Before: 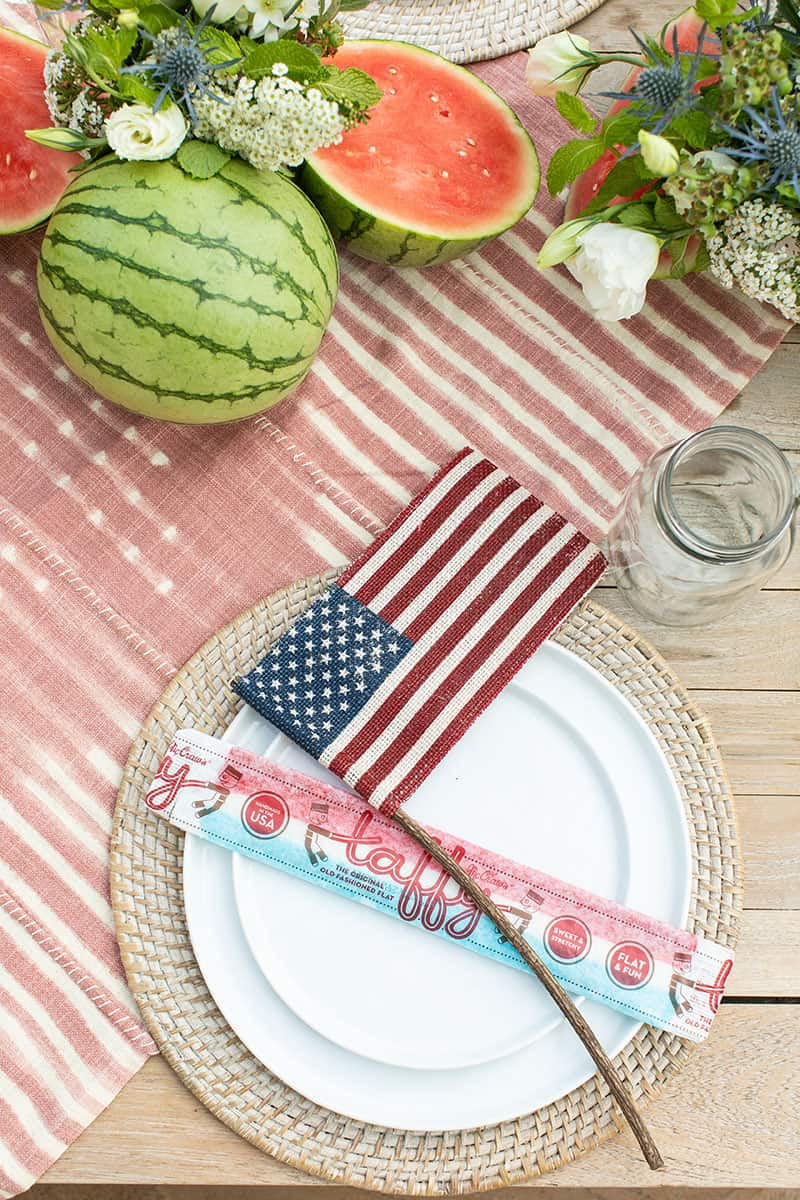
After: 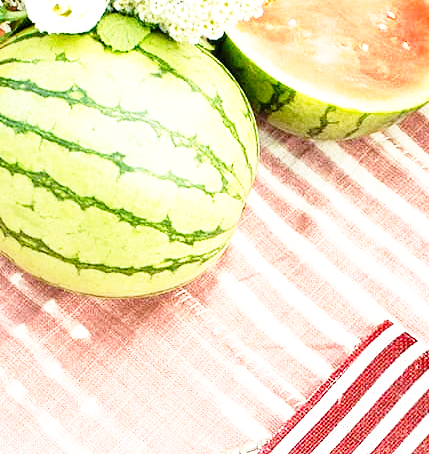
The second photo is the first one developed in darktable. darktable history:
base curve: curves: ch0 [(0, 0) (0.026, 0.03) (0.109, 0.232) (0.351, 0.748) (0.669, 0.968) (1, 1)], preserve colors none
crop: left 10.121%, top 10.631%, right 36.218%, bottom 51.526%
grain: coarseness 7.08 ISO, strength 21.67%, mid-tones bias 59.58%
exposure: black level correction 0.001, exposure 0.5 EV, compensate exposure bias true, compensate highlight preservation false
